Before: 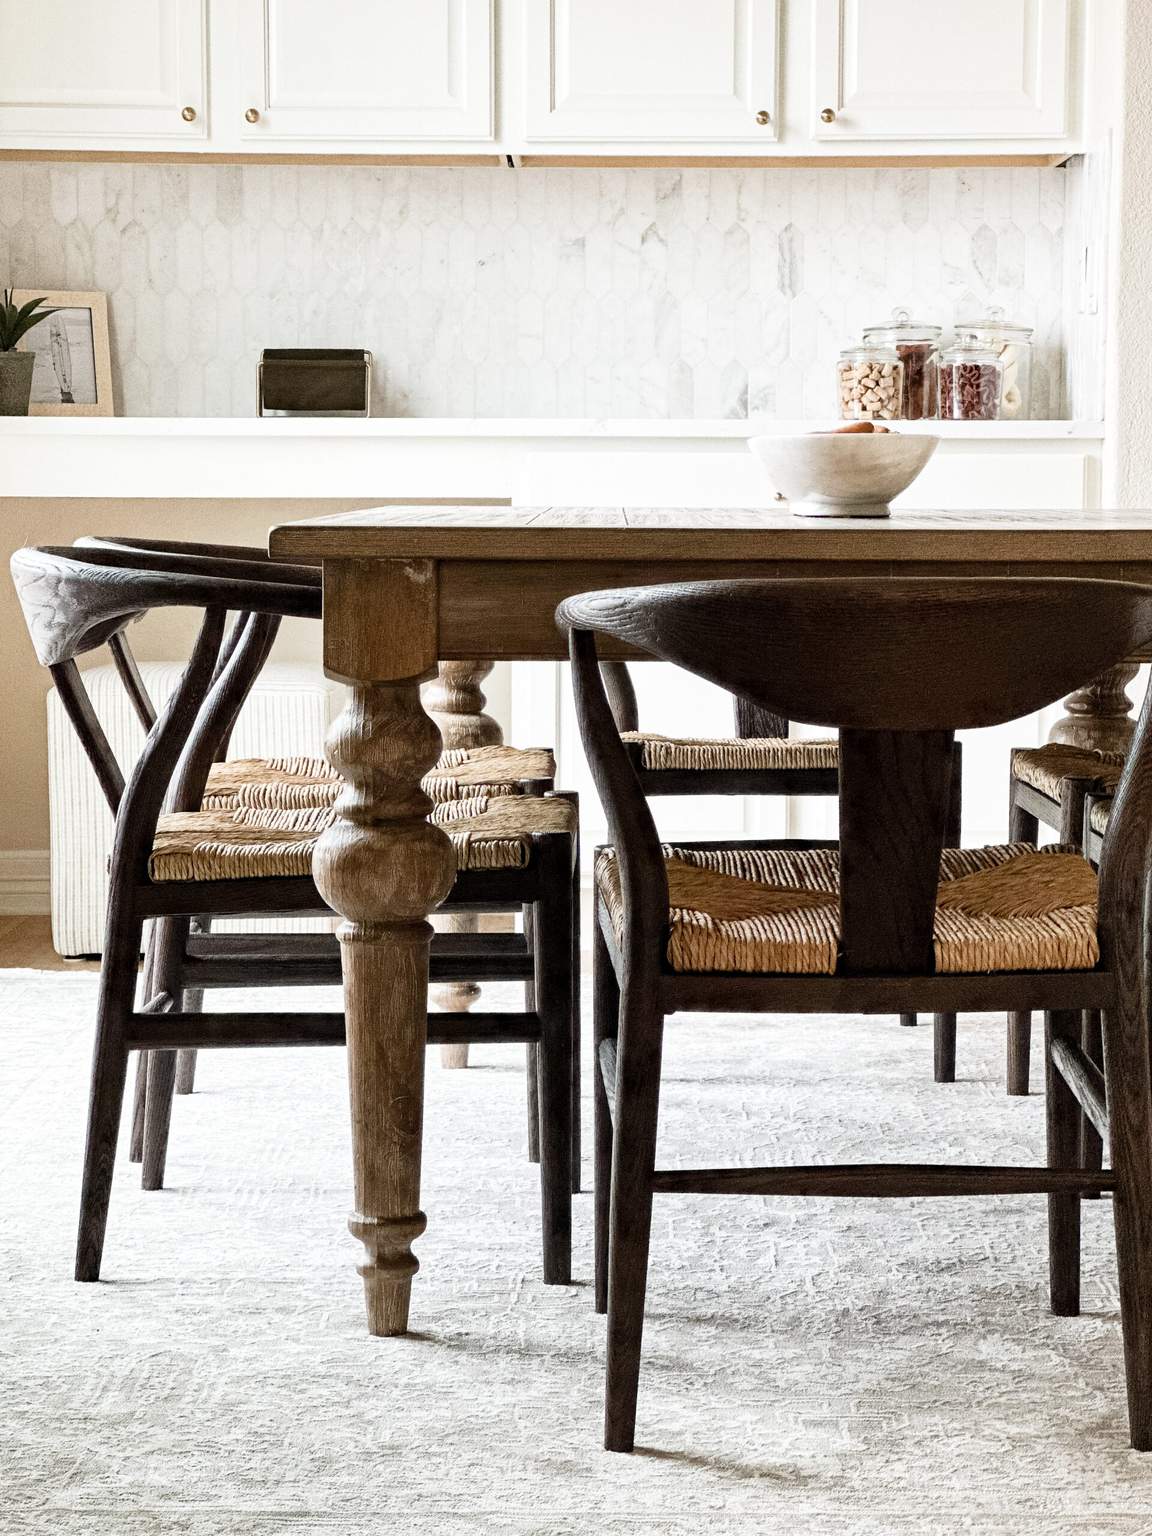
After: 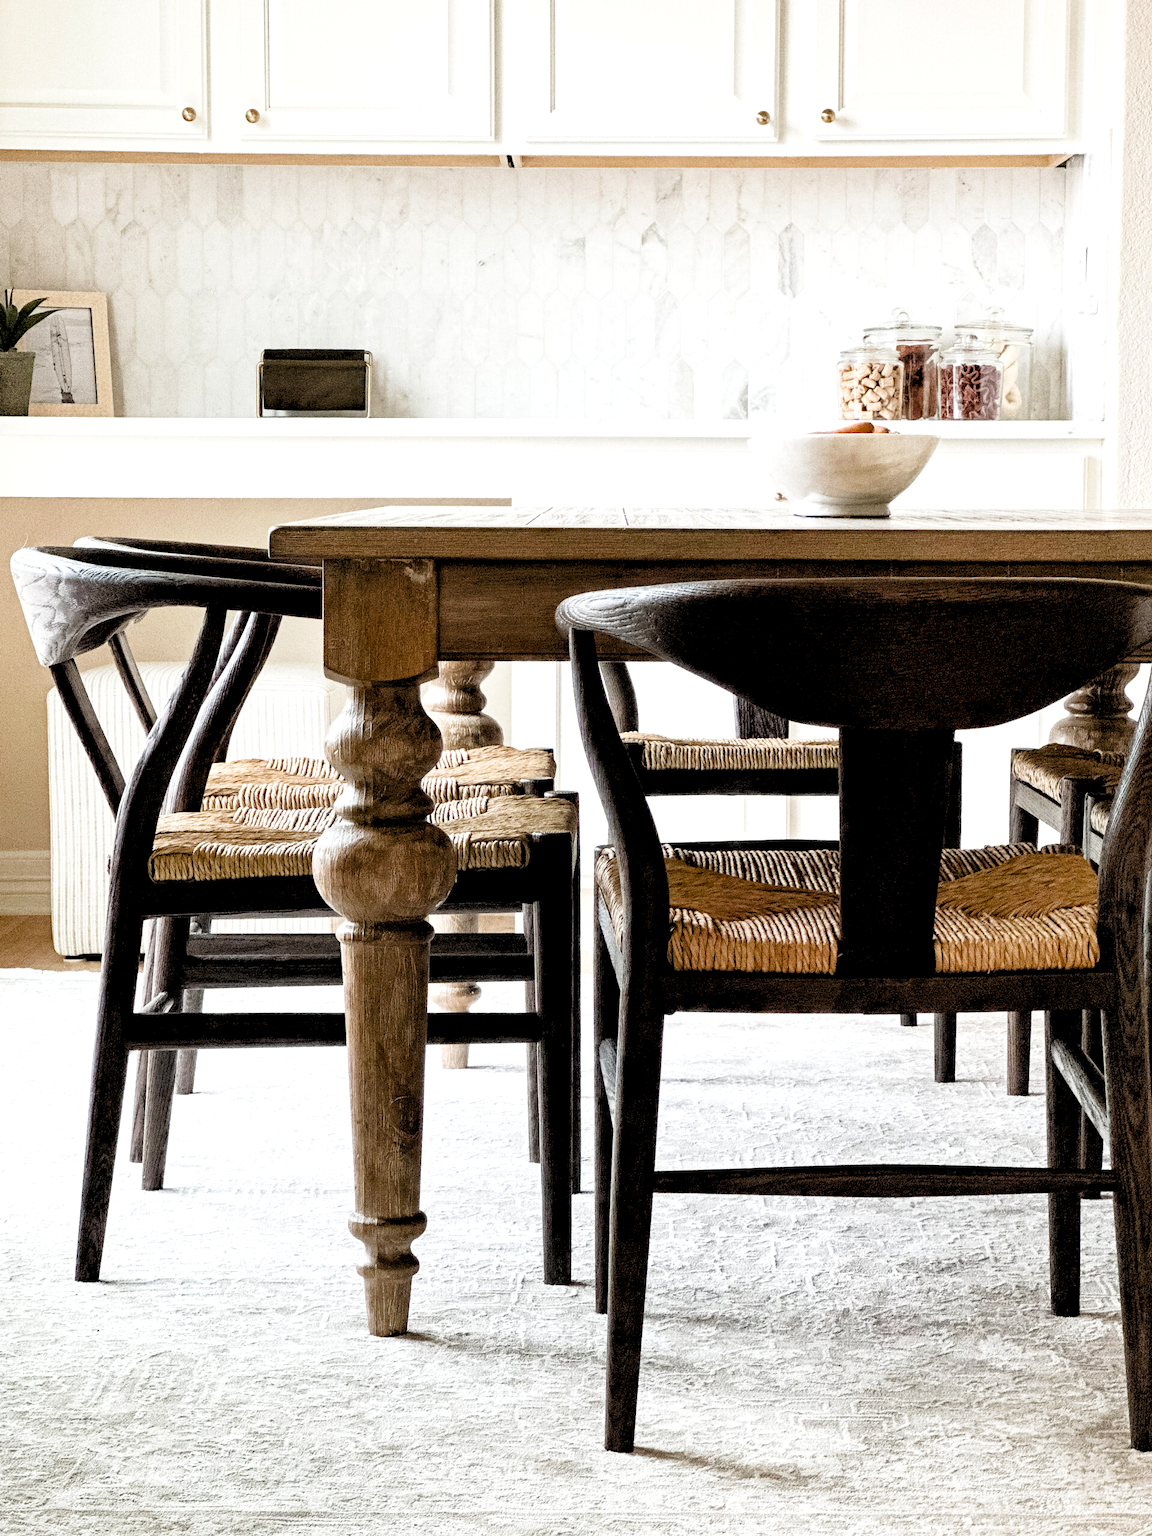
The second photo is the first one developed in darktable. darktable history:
rgb levels: levels [[0.013, 0.434, 0.89], [0, 0.5, 1], [0, 0.5, 1]]
color balance rgb: linear chroma grading › shadows 19.44%, linear chroma grading › highlights 3.42%, linear chroma grading › mid-tones 10.16%
